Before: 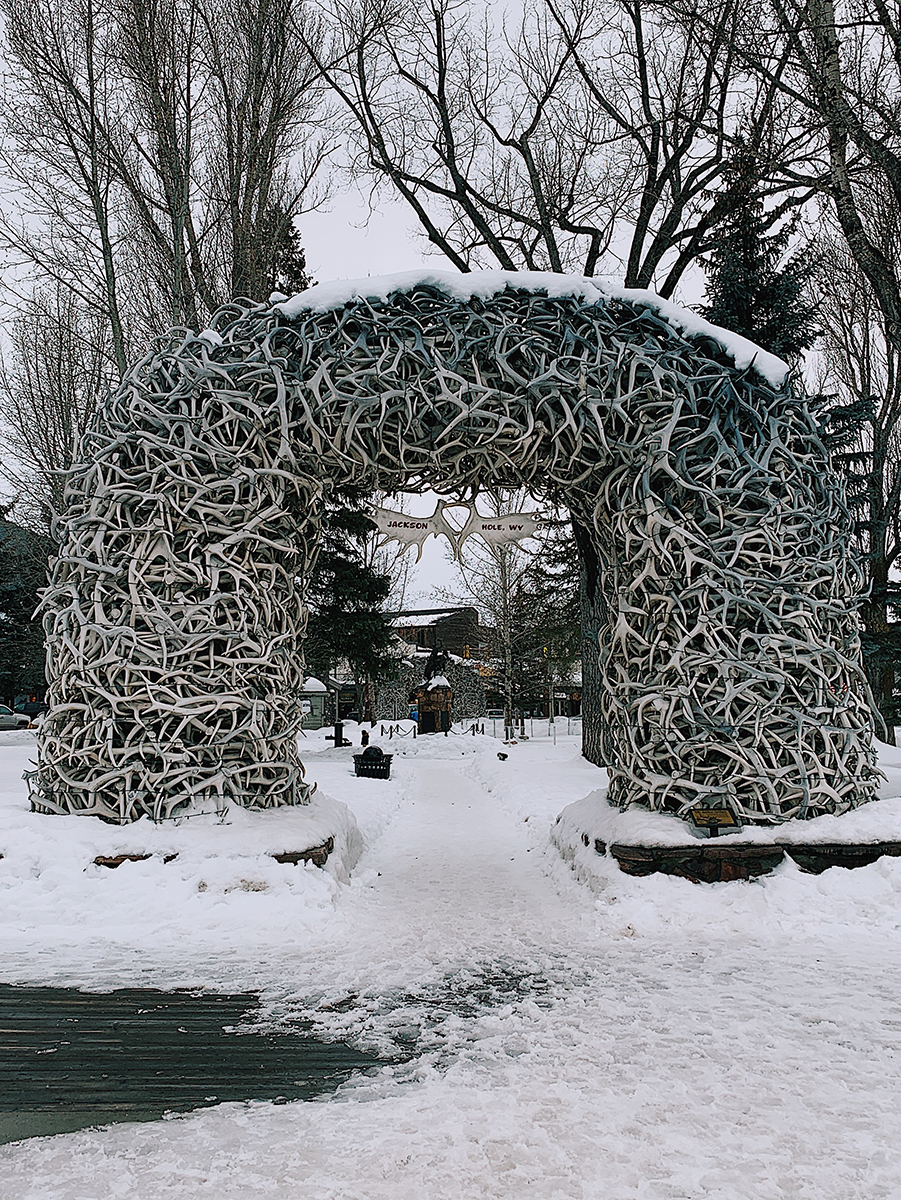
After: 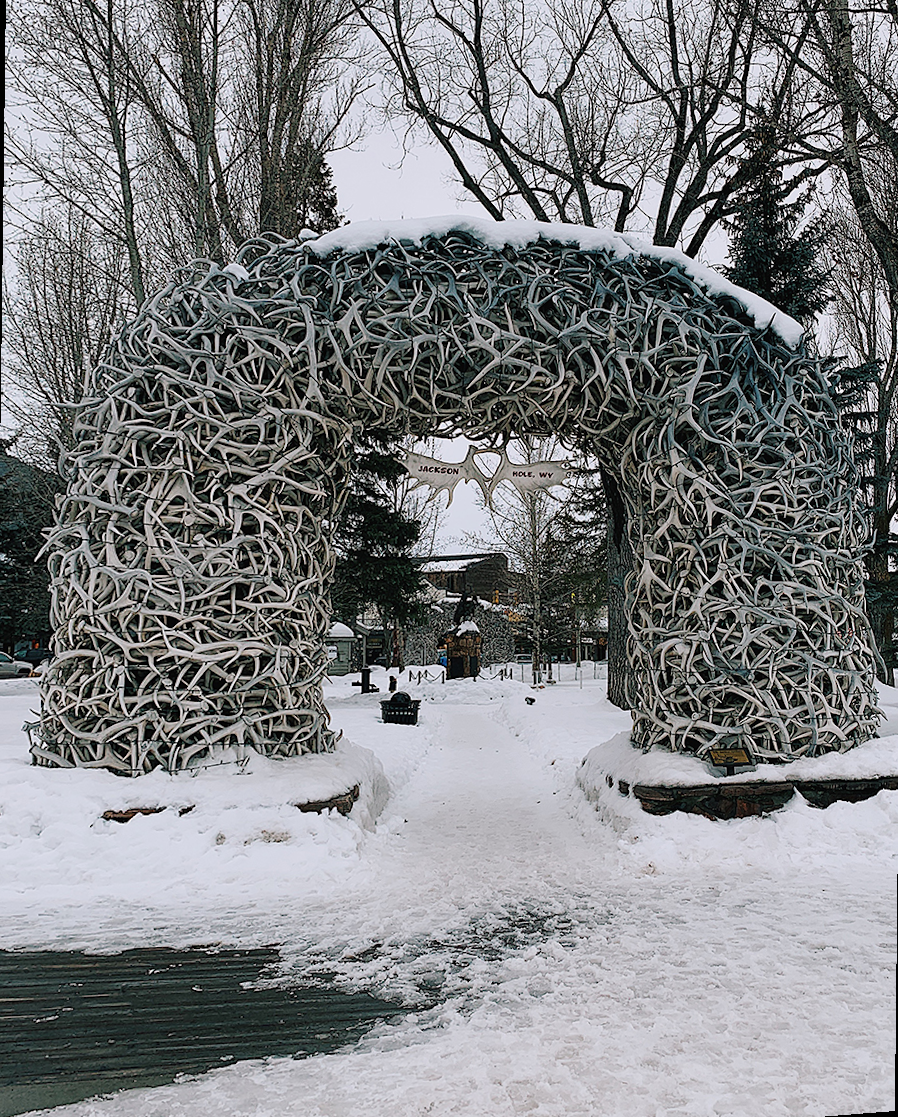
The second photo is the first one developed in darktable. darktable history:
rotate and perspective: rotation 0.679°, lens shift (horizontal) 0.136, crop left 0.009, crop right 0.991, crop top 0.078, crop bottom 0.95
